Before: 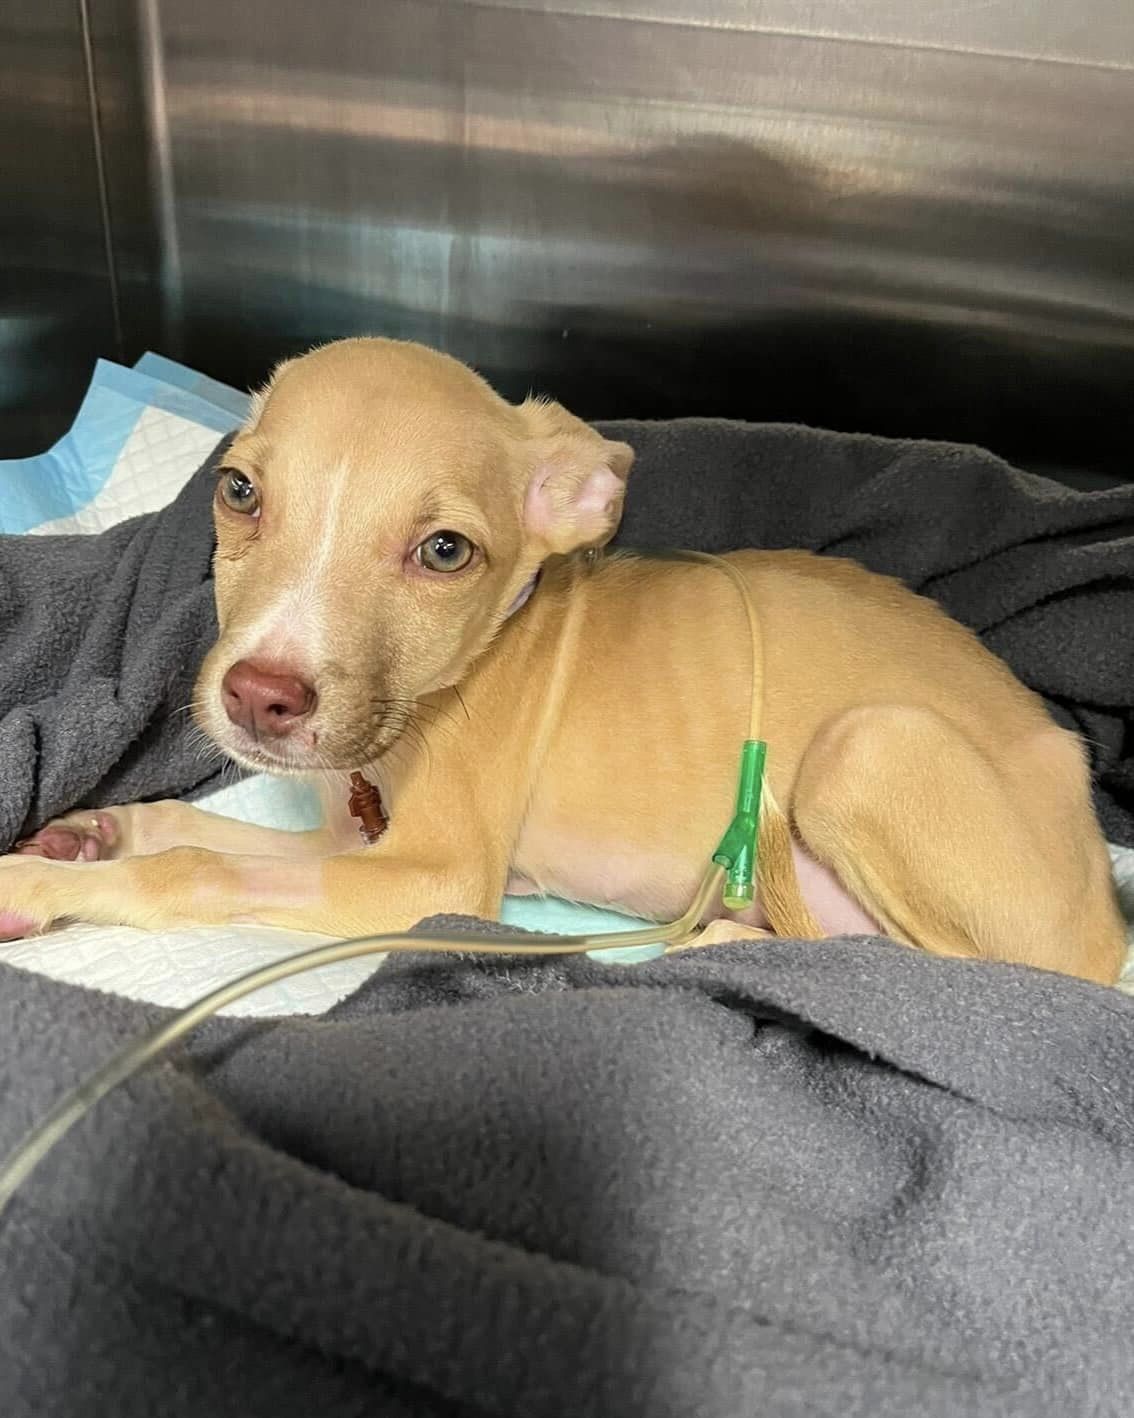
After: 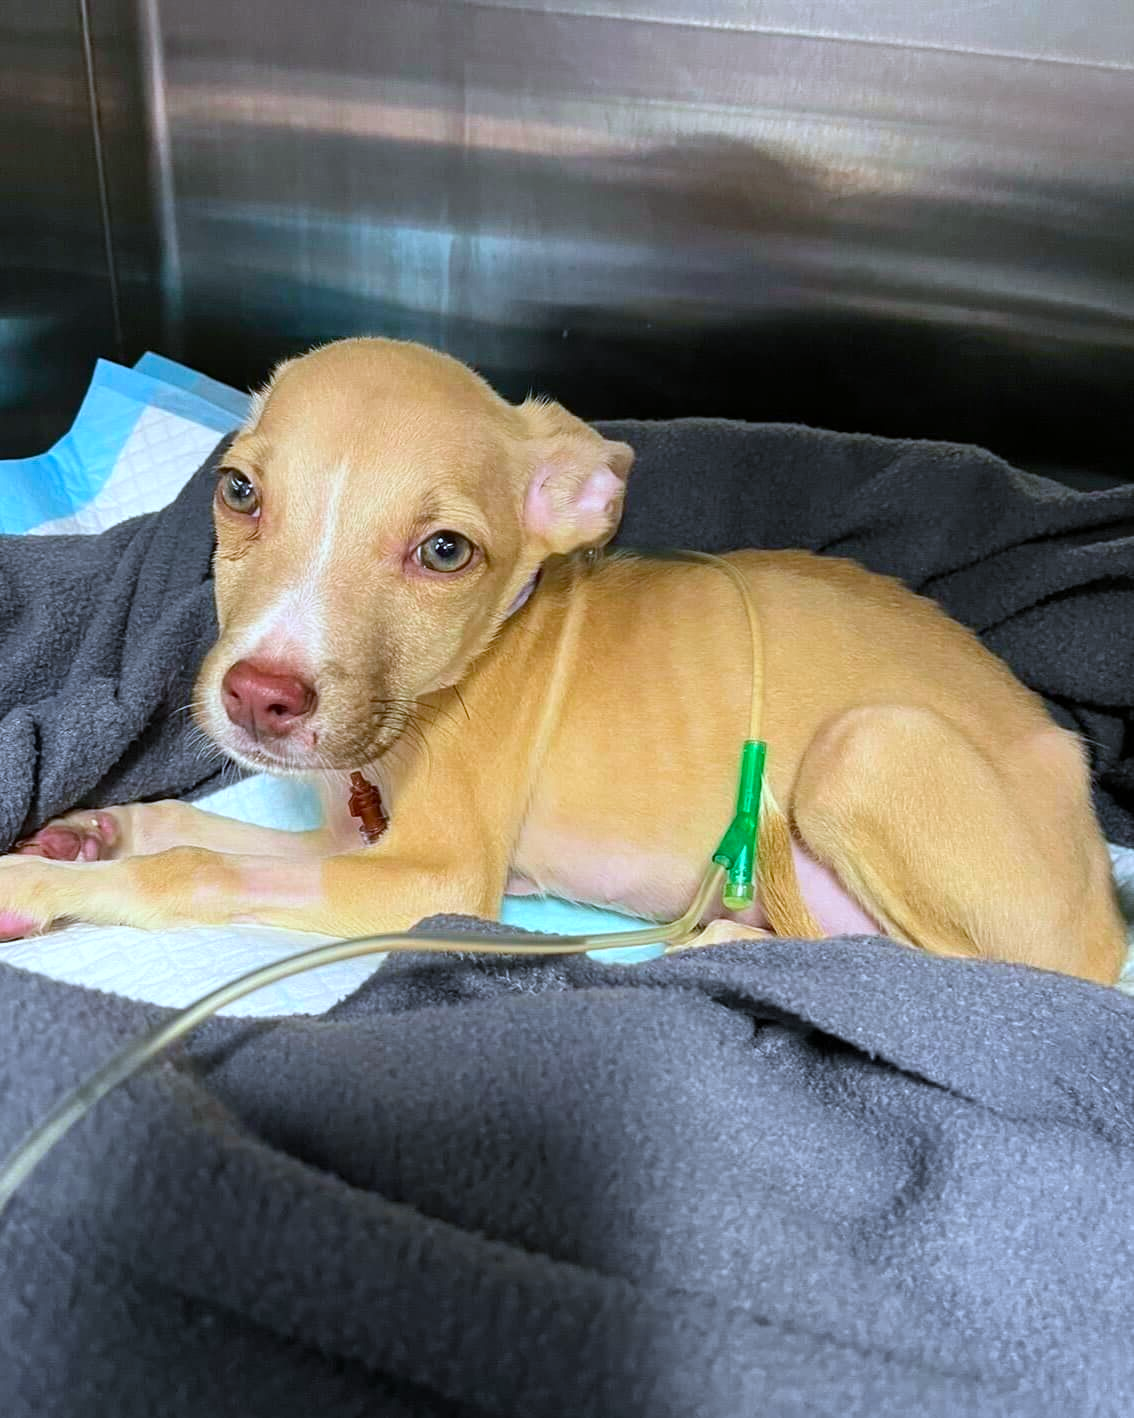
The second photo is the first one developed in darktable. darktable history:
contrast brightness saturation: contrast 0.08, saturation 0.2
white balance: red 0.948, green 1.02, blue 1.176
